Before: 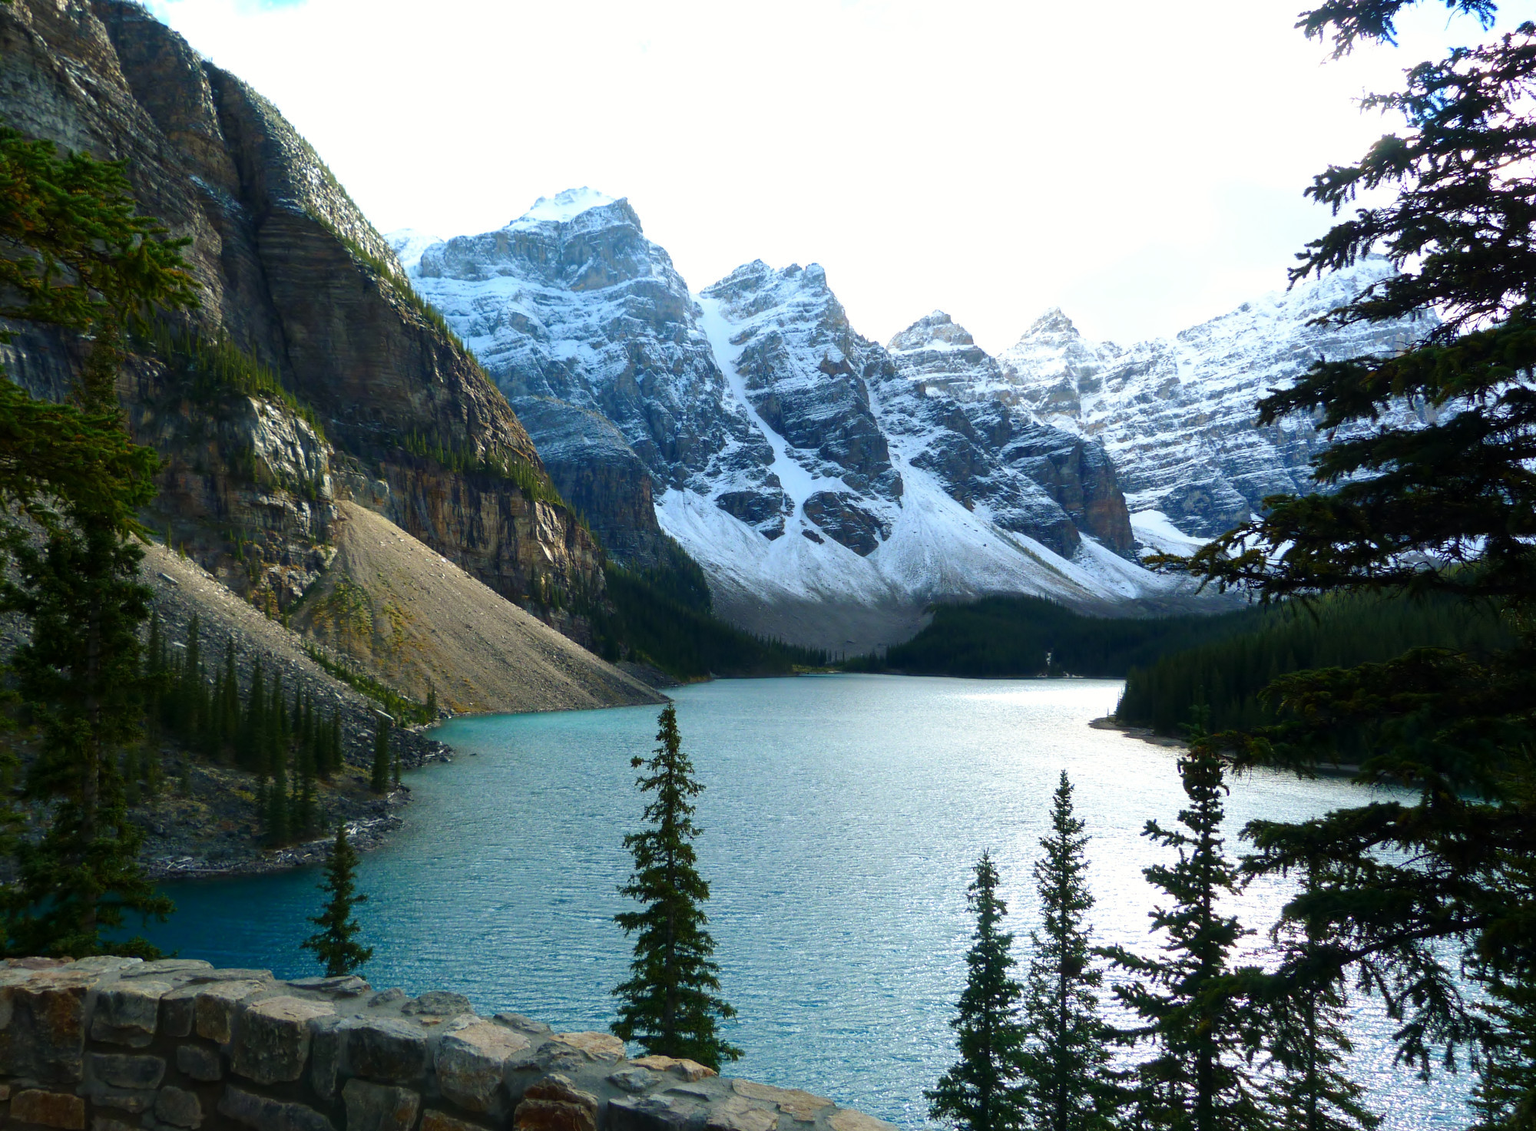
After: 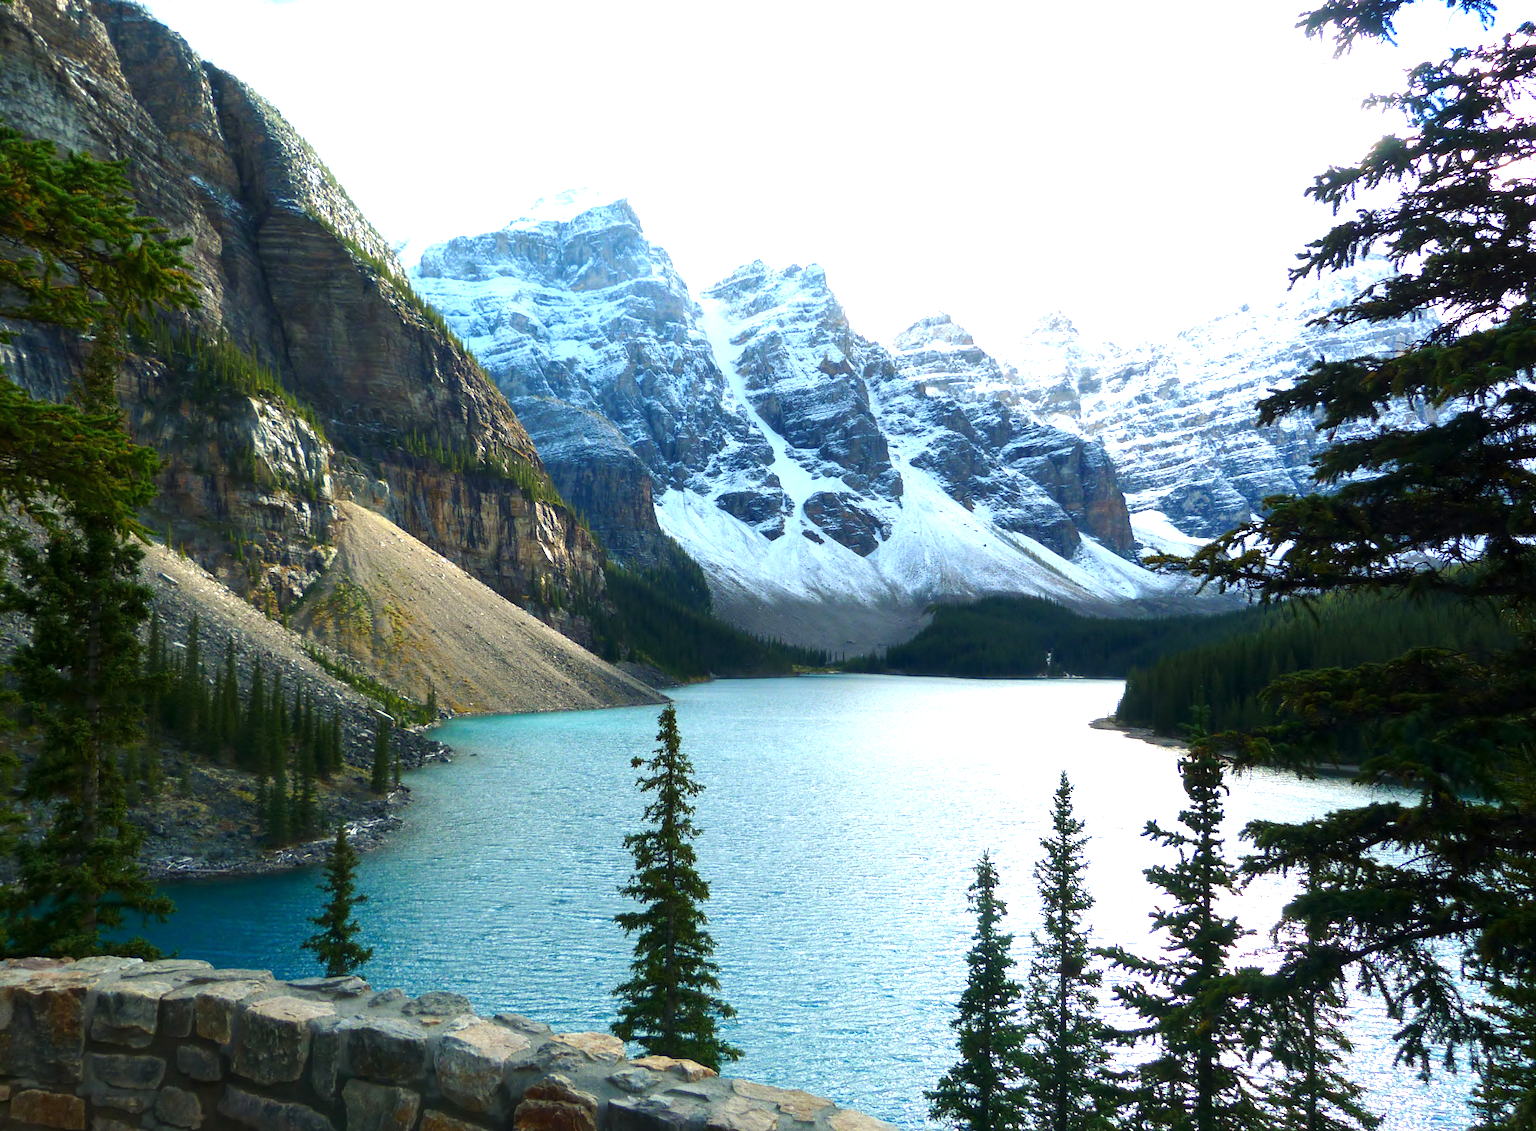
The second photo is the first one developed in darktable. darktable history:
exposure: exposure 0.762 EV, compensate highlight preservation false
